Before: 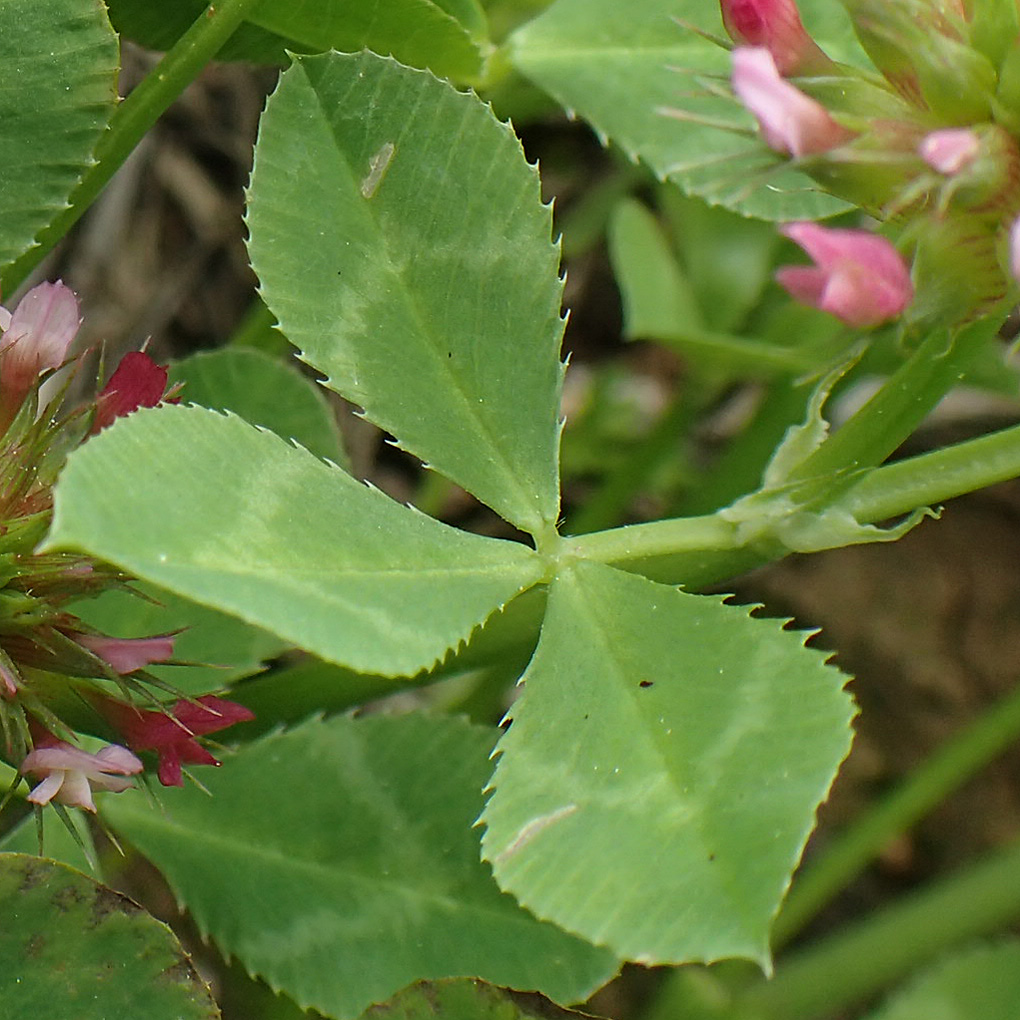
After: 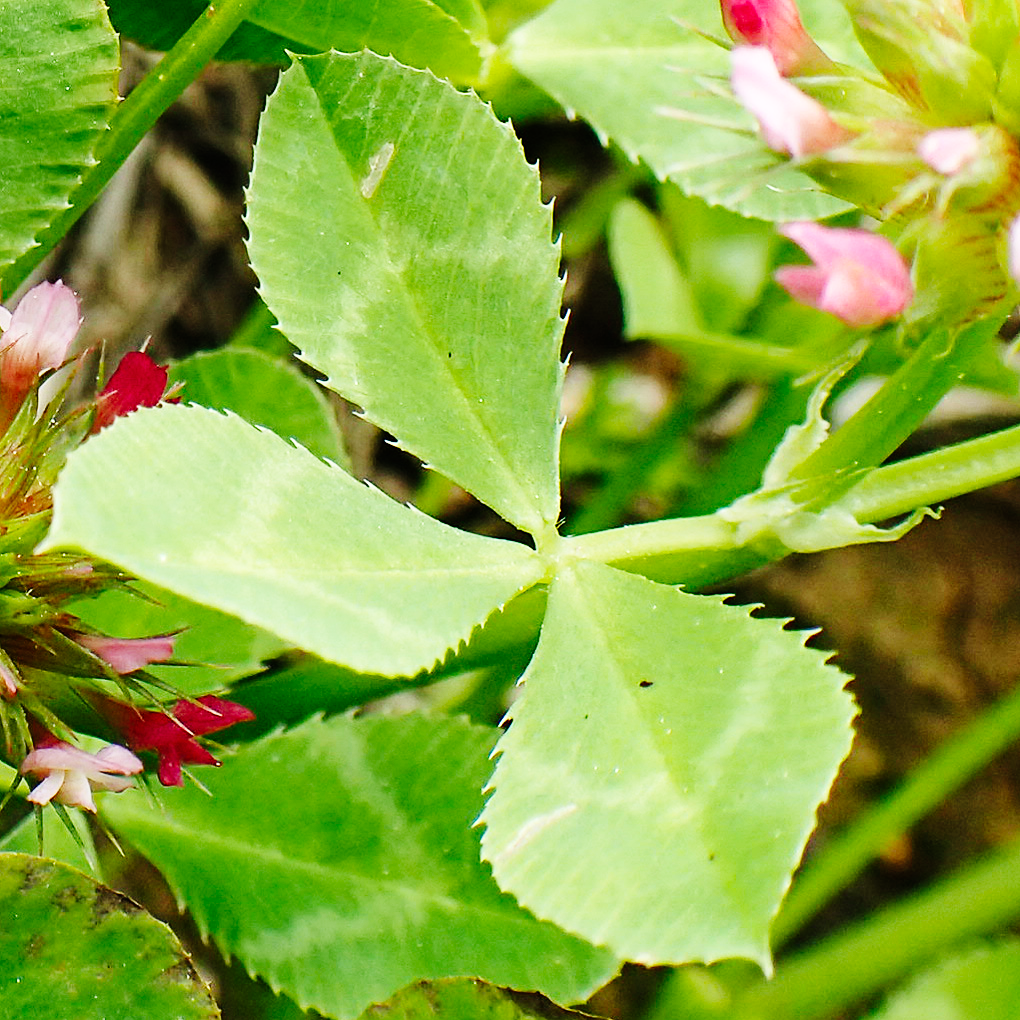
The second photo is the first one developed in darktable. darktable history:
base curve: curves: ch0 [(0, 0) (0, 0) (0.002, 0.001) (0.008, 0.003) (0.019, 0.011) (0.037, 0.037) (0.064, 0.11) (0.102, 0.232) (0.152, 0.379) (0.216, 0.524) (0.296, 0.665) (0.394, 0.789) (0.512, 0.881) (0.651, 0.945) (0.813, 0.986) (1, 1)], preserve colors none
